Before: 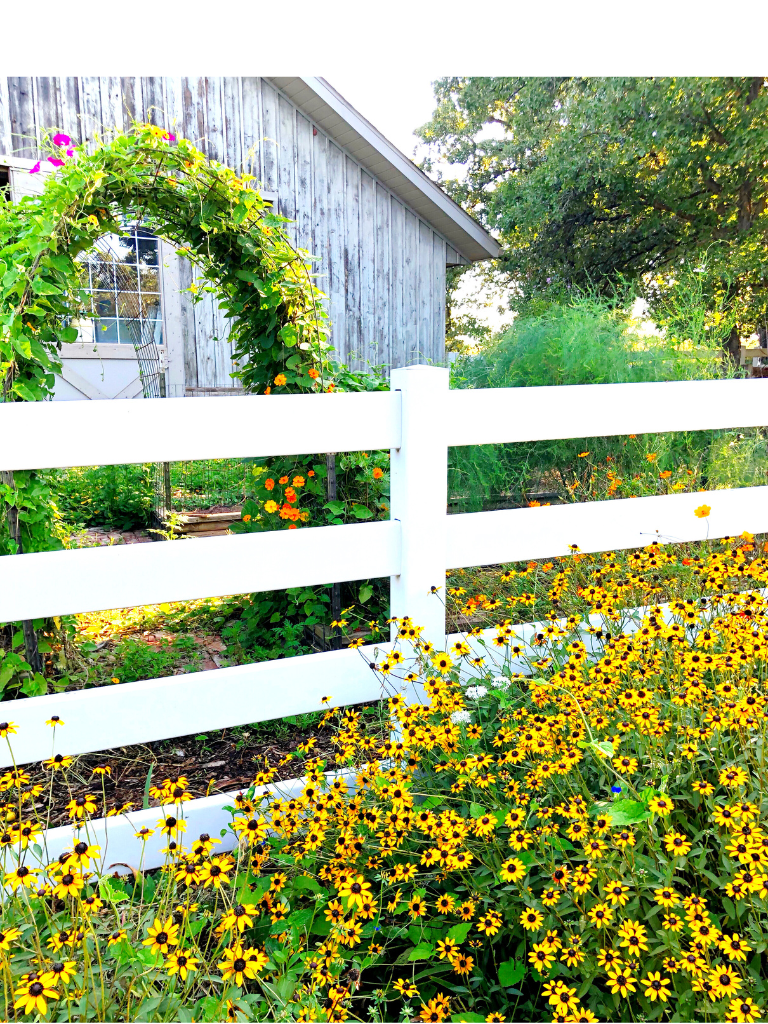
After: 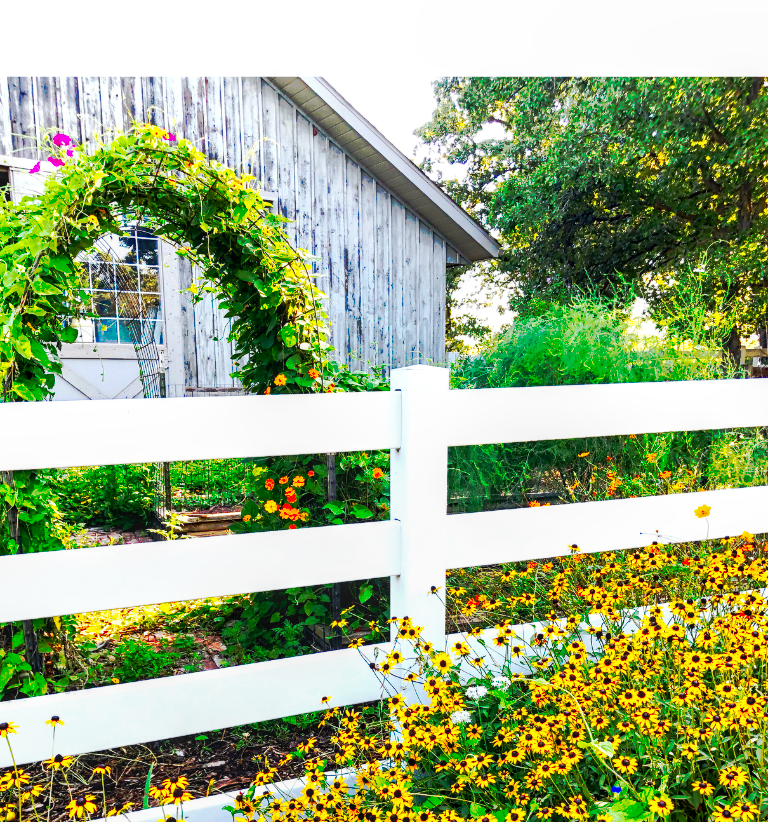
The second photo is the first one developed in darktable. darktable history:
tone curve: curves: ch0 [(0, 0) (0.003, 0.003) (0.011, 0.01) (0.025, 0.023) (0.044, 0.042) (0.069, 0.065) (0.1, 0.094) (0.136, 0.127) (0.177, 0.166) (0.224, 0.211) (0.277, 0.26) (0.335, 0.315) (0.399, 0.375) (0.468, 0.44) (0.543, 0.658) (0.623, 0.718) (0.709, 0.782) (0.801, 0.851) (0.898, 0.923) (1, 1)], preserve colors none
crop: bottom 19.644%
local contrast: on, module defaults
contrast brightness saturation: contrast 0.07, brightness -0.13, saturation 0.06
